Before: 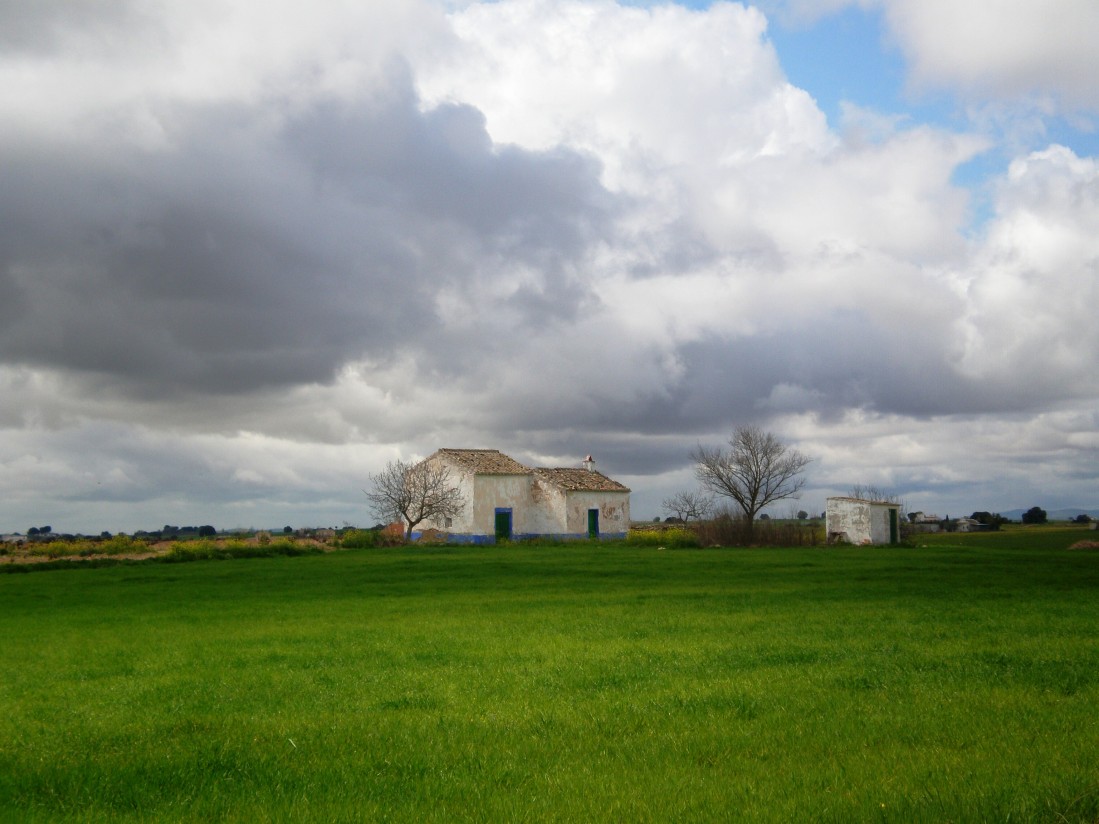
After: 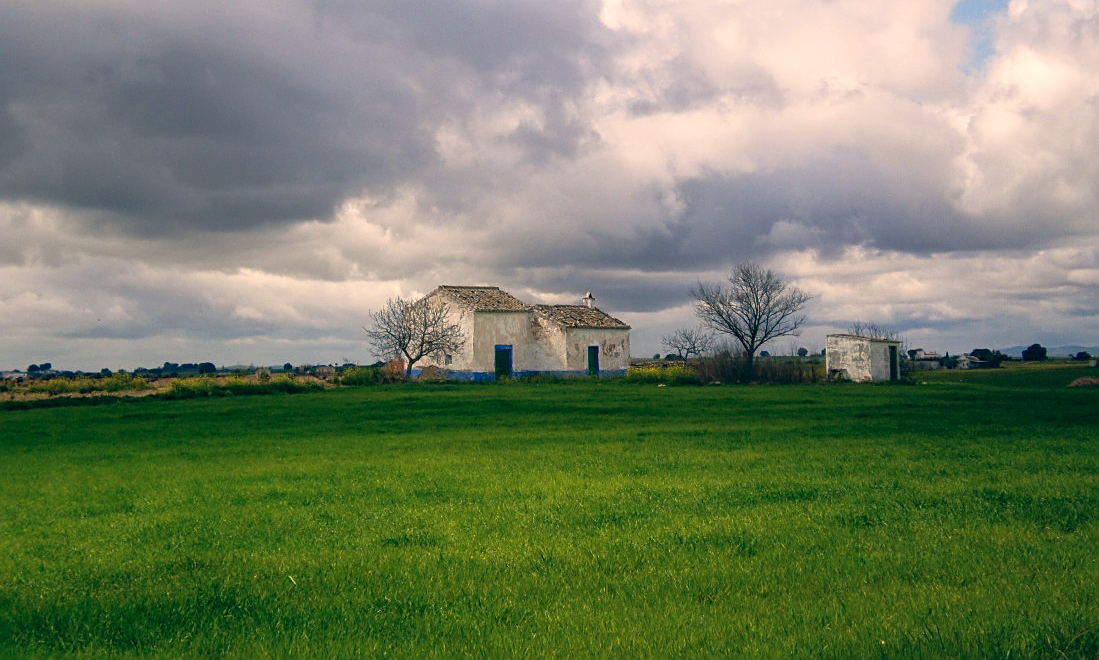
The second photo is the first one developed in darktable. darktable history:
crop and rotate: top 19.87%
sharpen: on, module defaults
local contrast: on, module defaults
color correction: highlights a* 10.34, highlights b* 14.17, shadows a* -9.88, shadows b* -15.11
